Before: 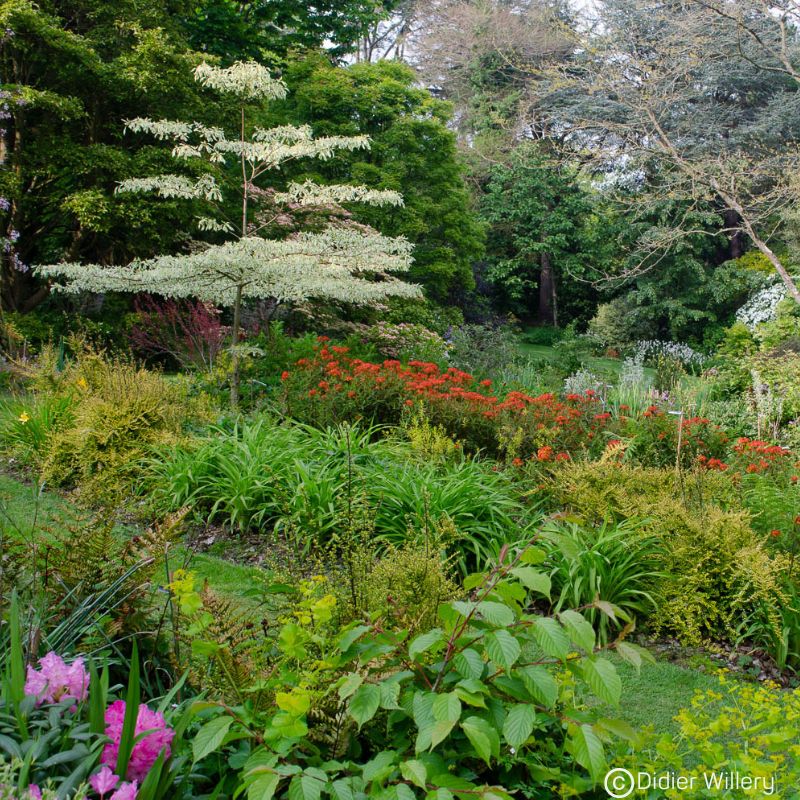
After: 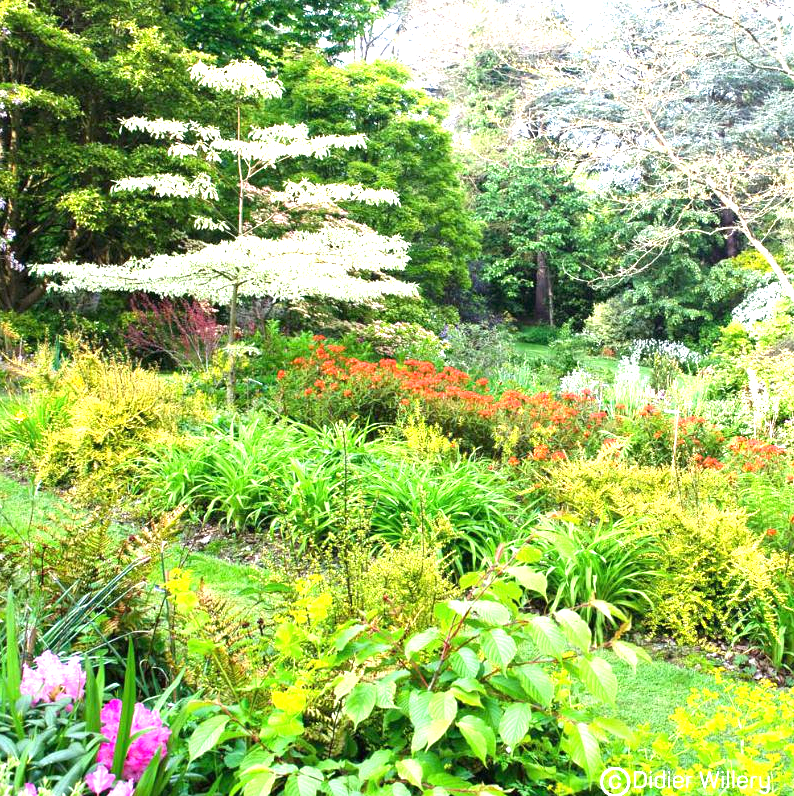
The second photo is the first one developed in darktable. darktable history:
exposure: black level correction 0, exposure 1.971 EV, compensate exposure bias true, compensate highlight preservation false
crop and rotate: left 0.671%, top 0.126%, bottom 0.368%
